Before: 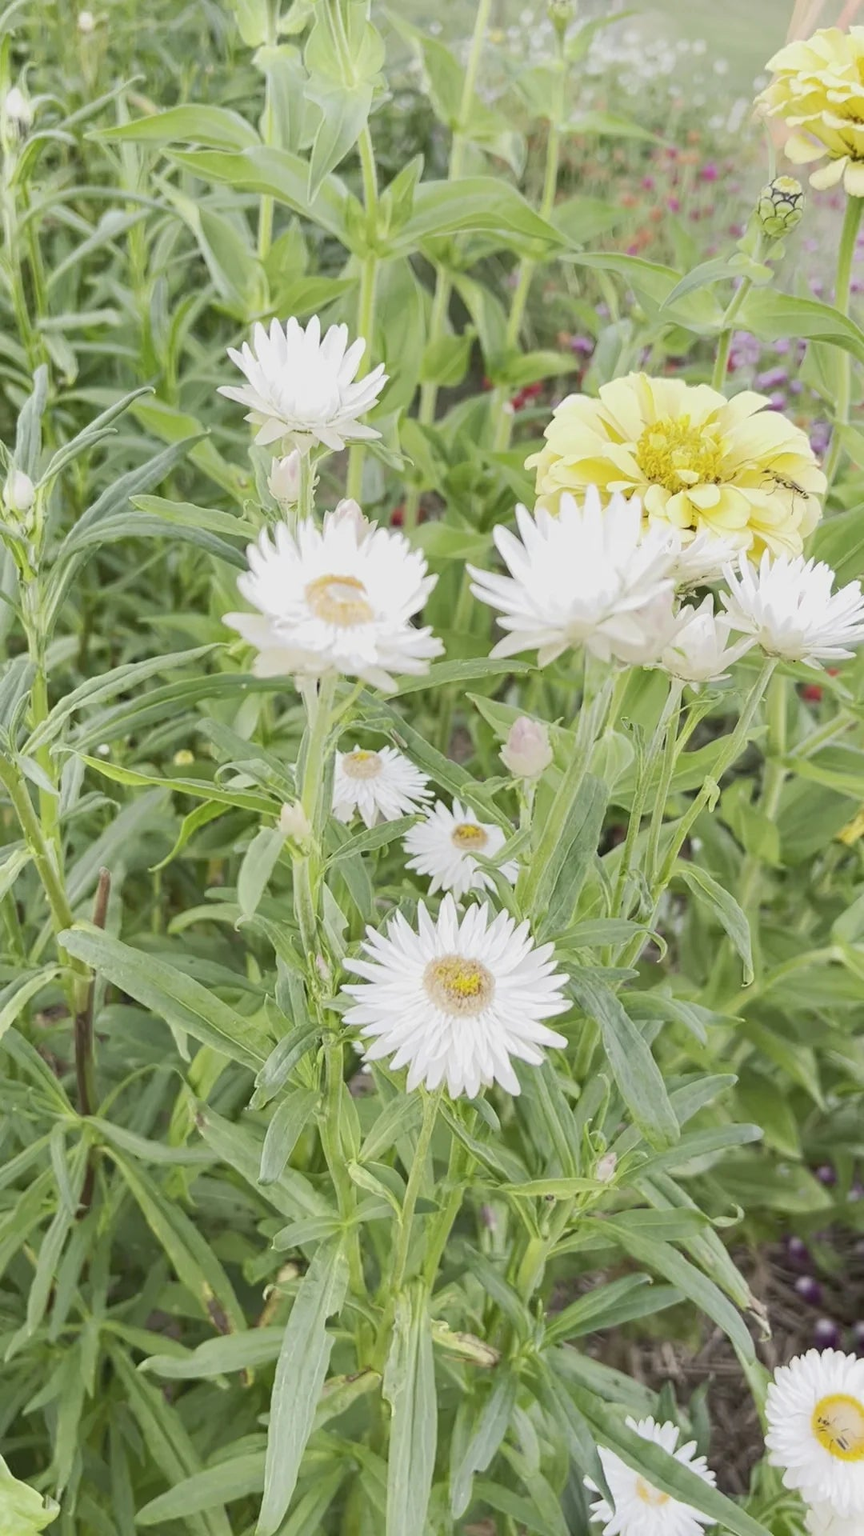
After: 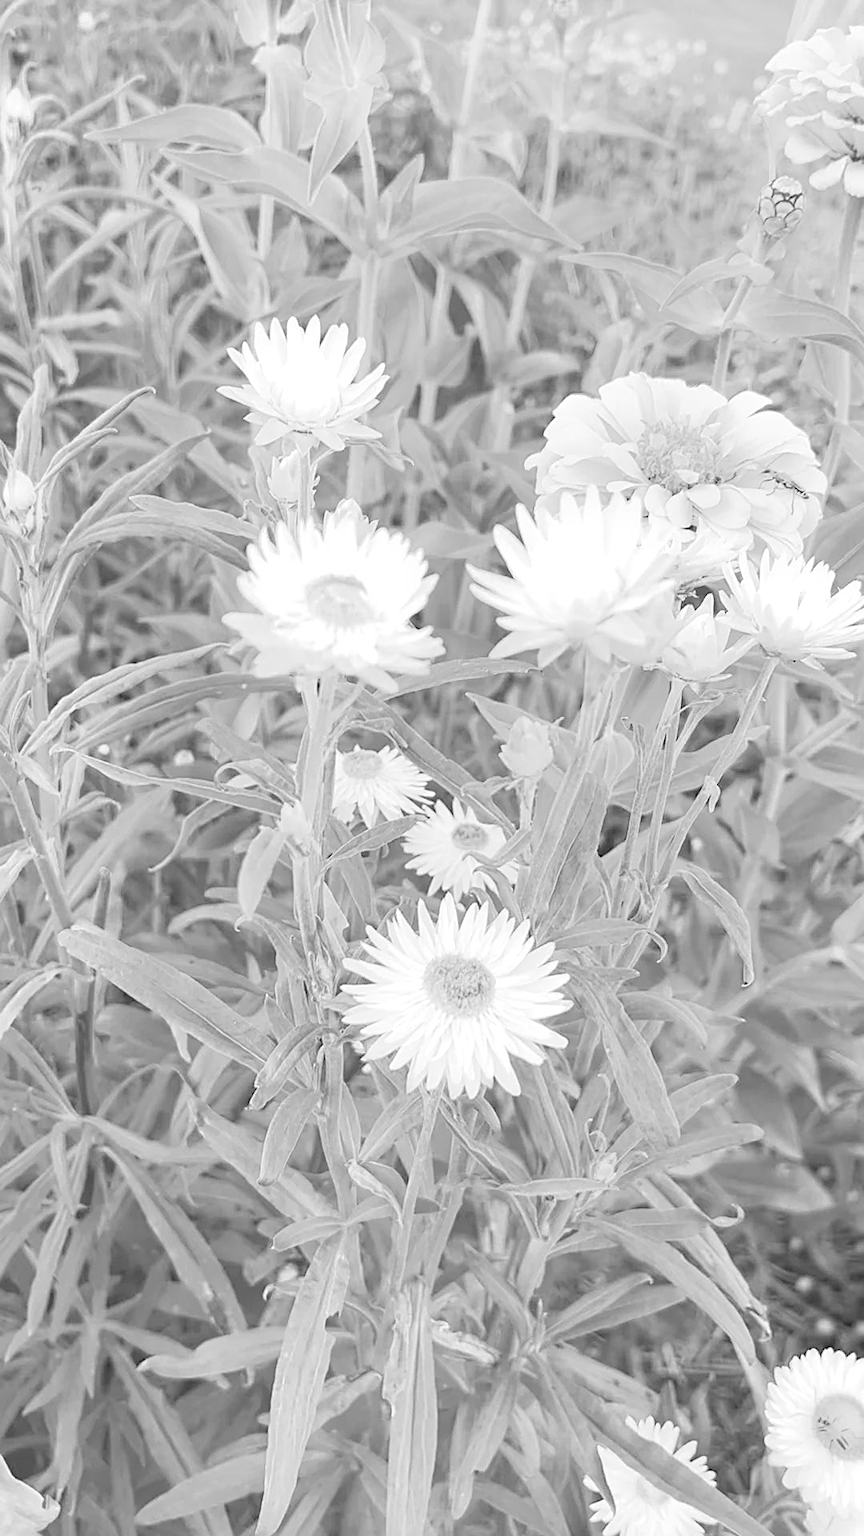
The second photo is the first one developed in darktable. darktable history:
exposure: exposure 0.564 EV, compensate highlight preservation false
color balance rgb: perceptual saturation grading › global saturation 25%, global vibrance 20%
contrast brightness saturation: brightness 0.18, saturation -0.5
white balance: emerald 1
sharpen: on, module defaults
monochrome: a 14.95, b -89.96
